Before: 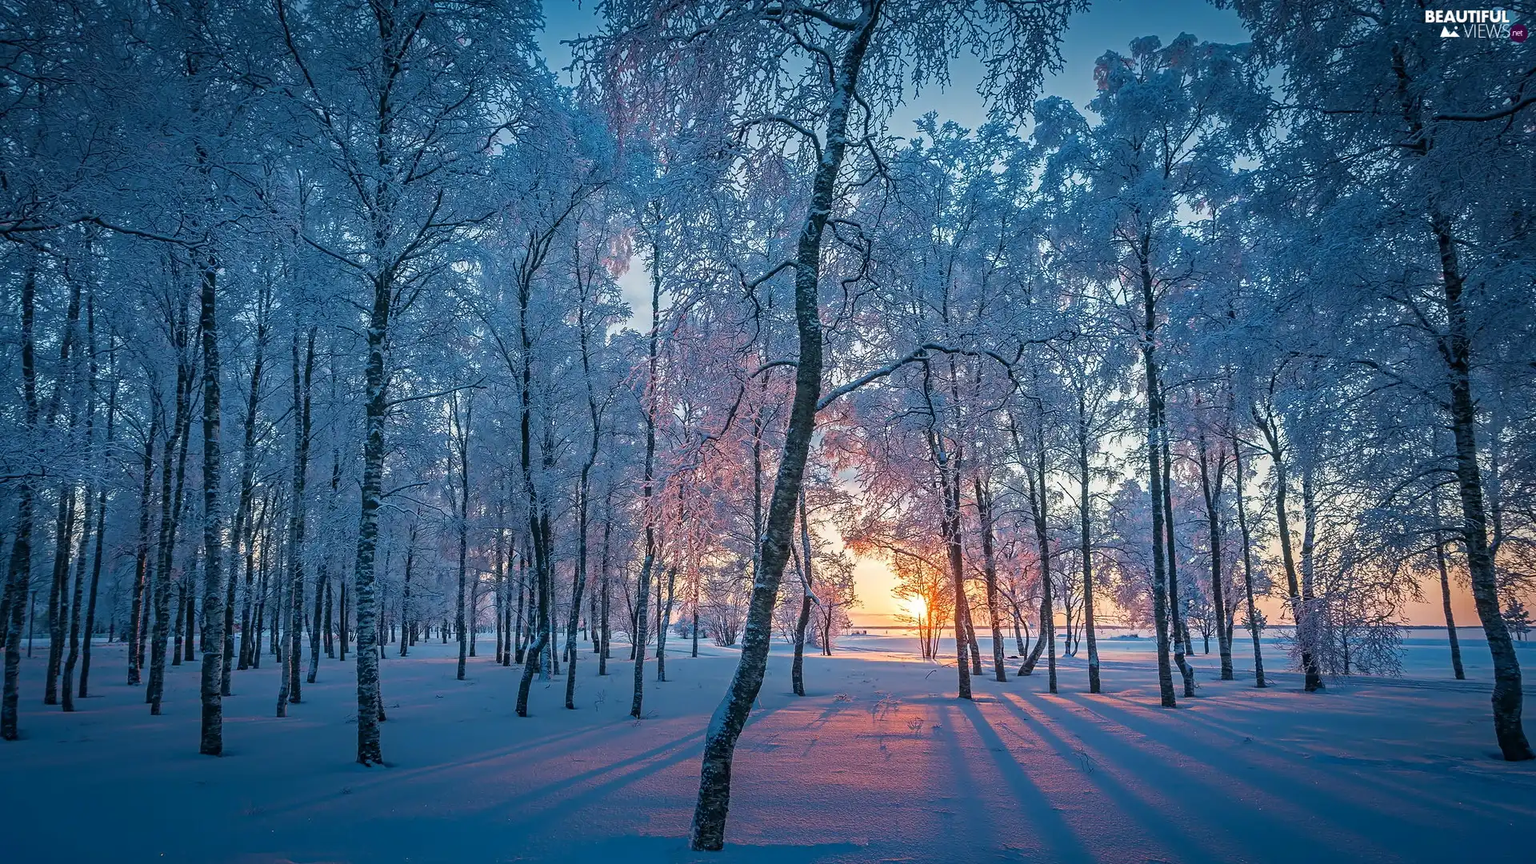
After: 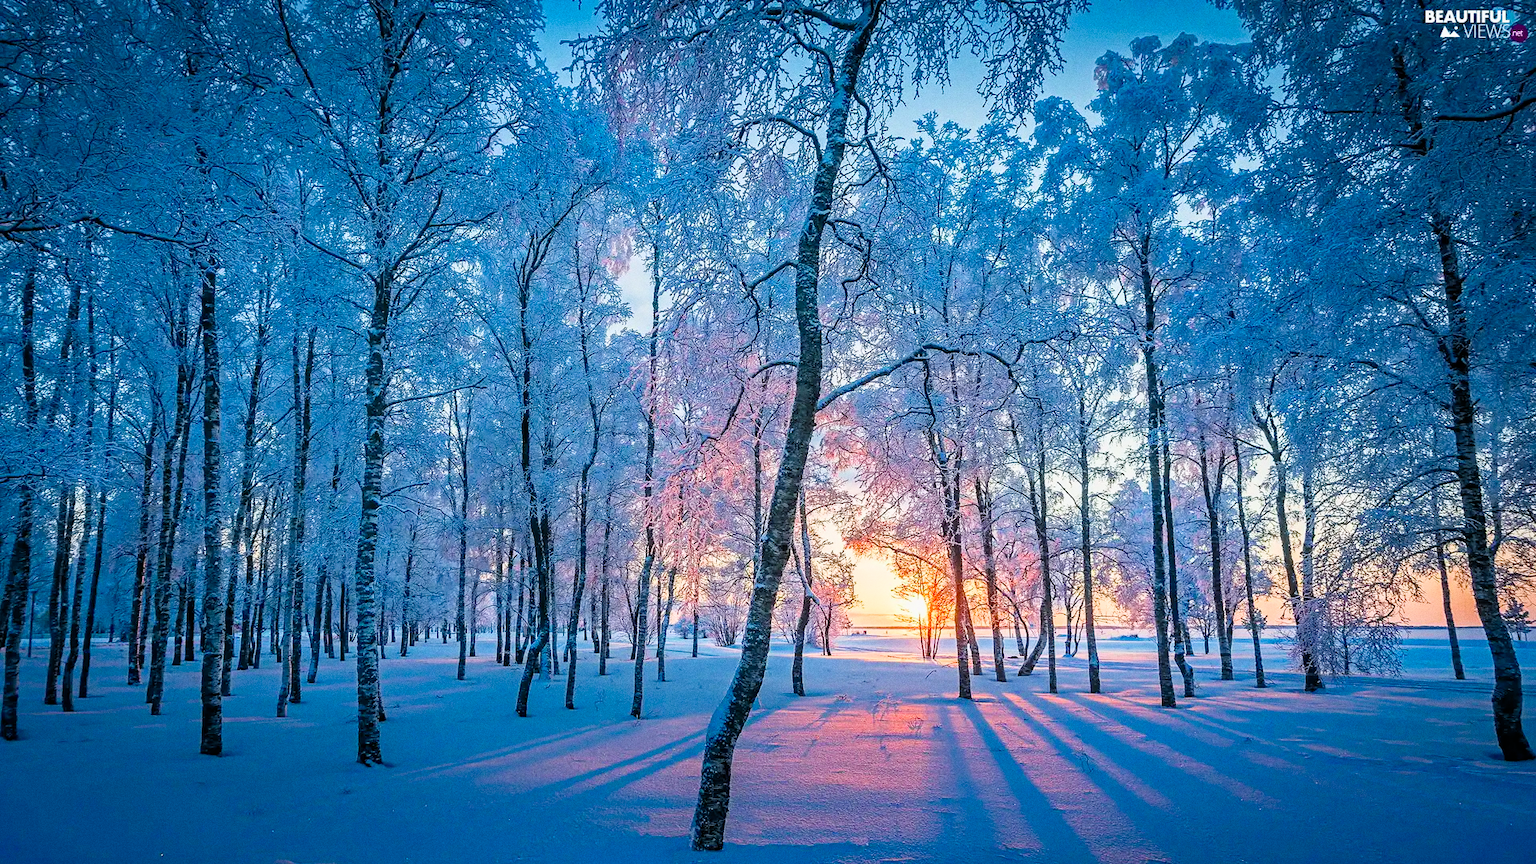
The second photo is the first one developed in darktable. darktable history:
grain: coarseness 0.47 ISO
exposure: black level correction -0.001, exposure 0.9 EV, compensate exposure bias true, compensate highlight preservation false
filmic rgb: black relative exposure -7.75 EV, white relative exposure 4.4 EV, threshold 3 EV, target black luminance 0%, hardness 3.76, latitude 50.51%, contrast 1.074, highlights saturation mix 10%, shadows ↔ highlights balance -0.22%, color science v4 (2020), enable highlight reconstruction true
